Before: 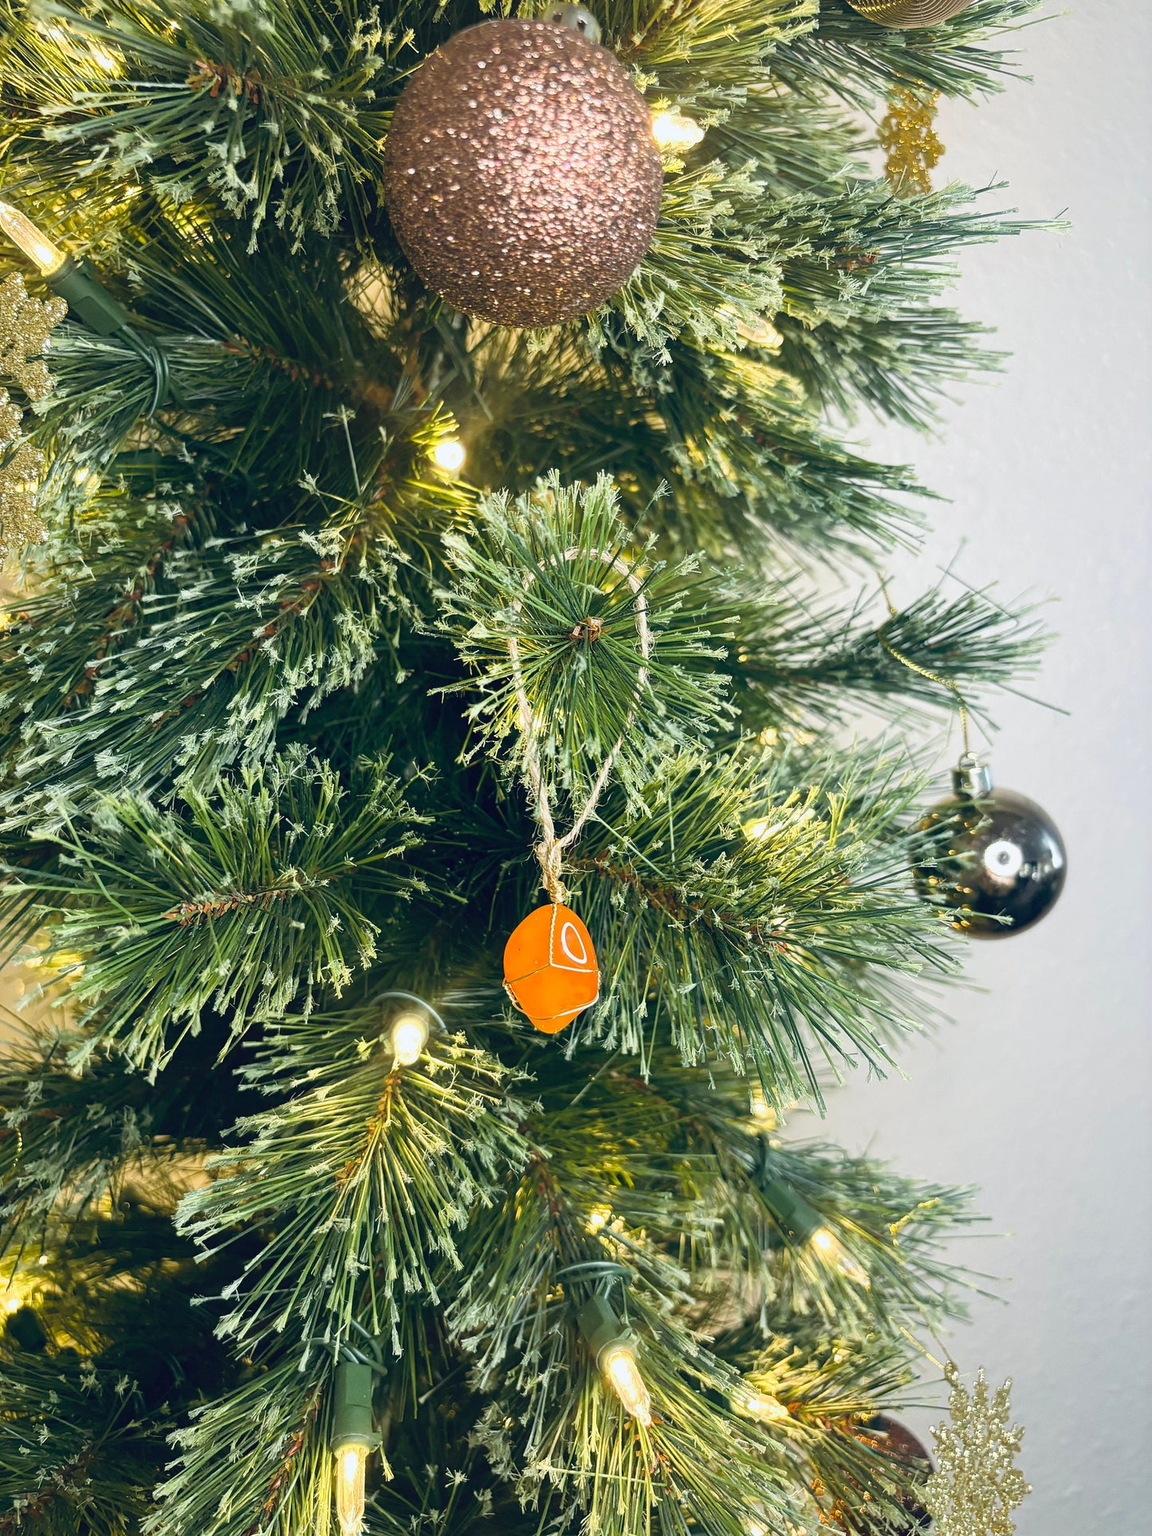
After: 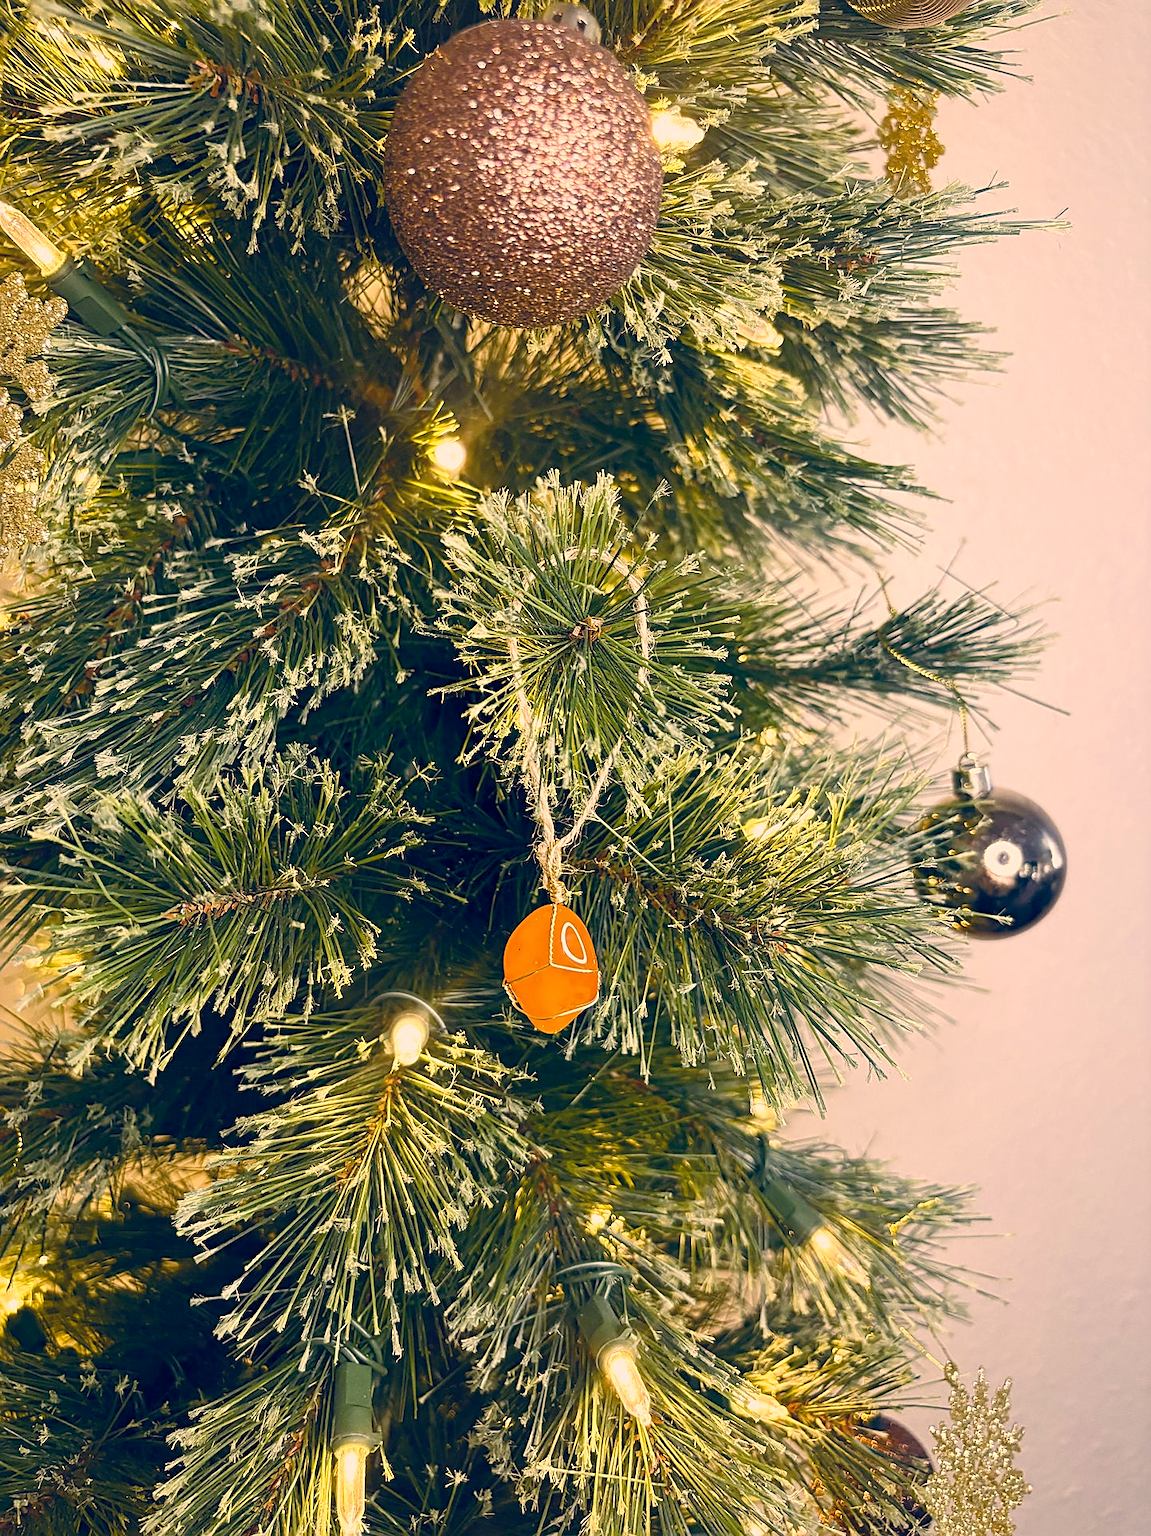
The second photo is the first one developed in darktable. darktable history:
color balance rgb: perceptual saturation grading › global saturation 34.747%, perceptual saturation grading › highlights -25.371%, perceptual saturation grading › shadows 50.071%
color correction: highlights a* 20.28, highlights b* 26.99, shadows a* 3.39, shadows b* -17.17, saturation 0.75
sharpen: on, module defaults
